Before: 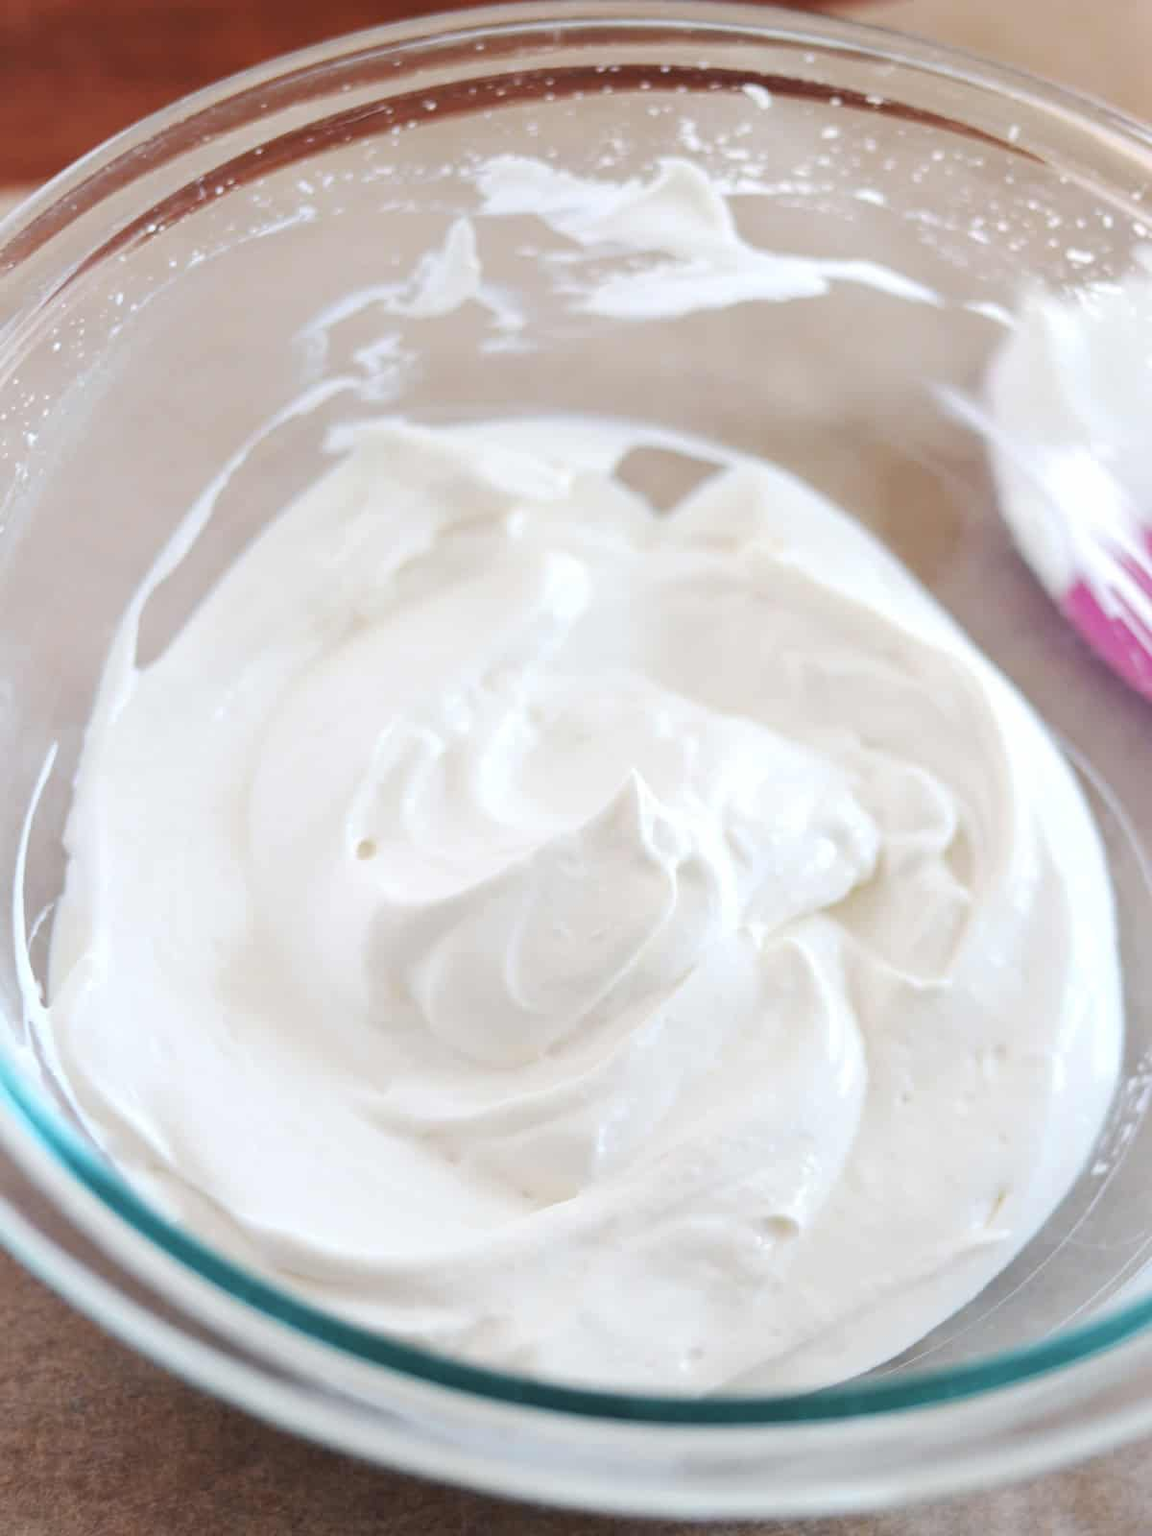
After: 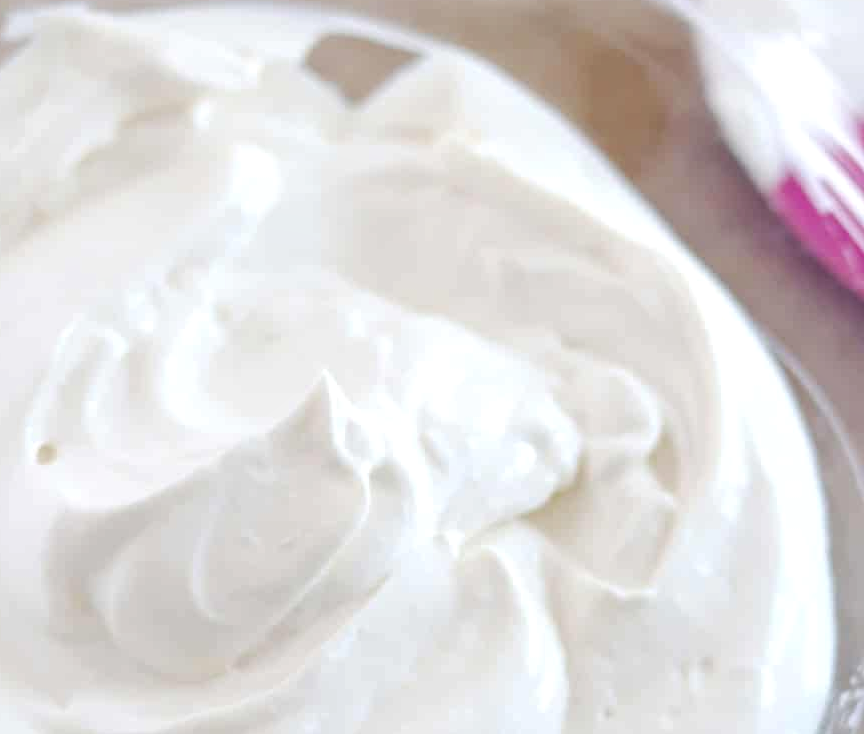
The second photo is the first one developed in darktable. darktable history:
local contrast: on, module defaults
color balance rgb: shadows fall-off 101%, linear chroma grading › mid-tones 7.63%, perceptual saturation grading › mid-tones 11.68%, mask middle-gray fulcrum 22.45%, global vibrance 10.11%, saturation formula JzAzBz (2021)
crop and rotate: left 27.938%, top 27.046%, bottom 27.046%
